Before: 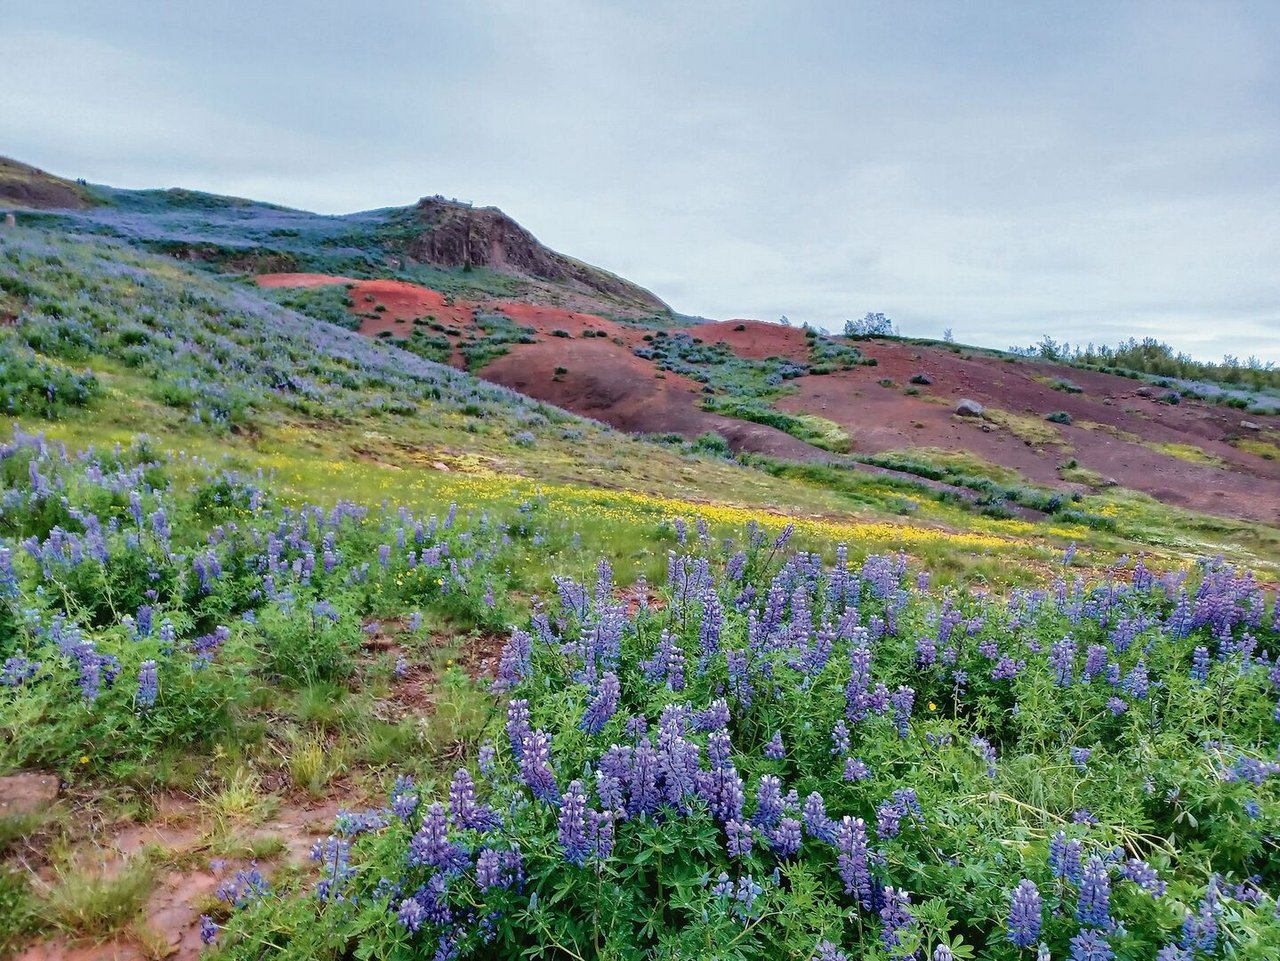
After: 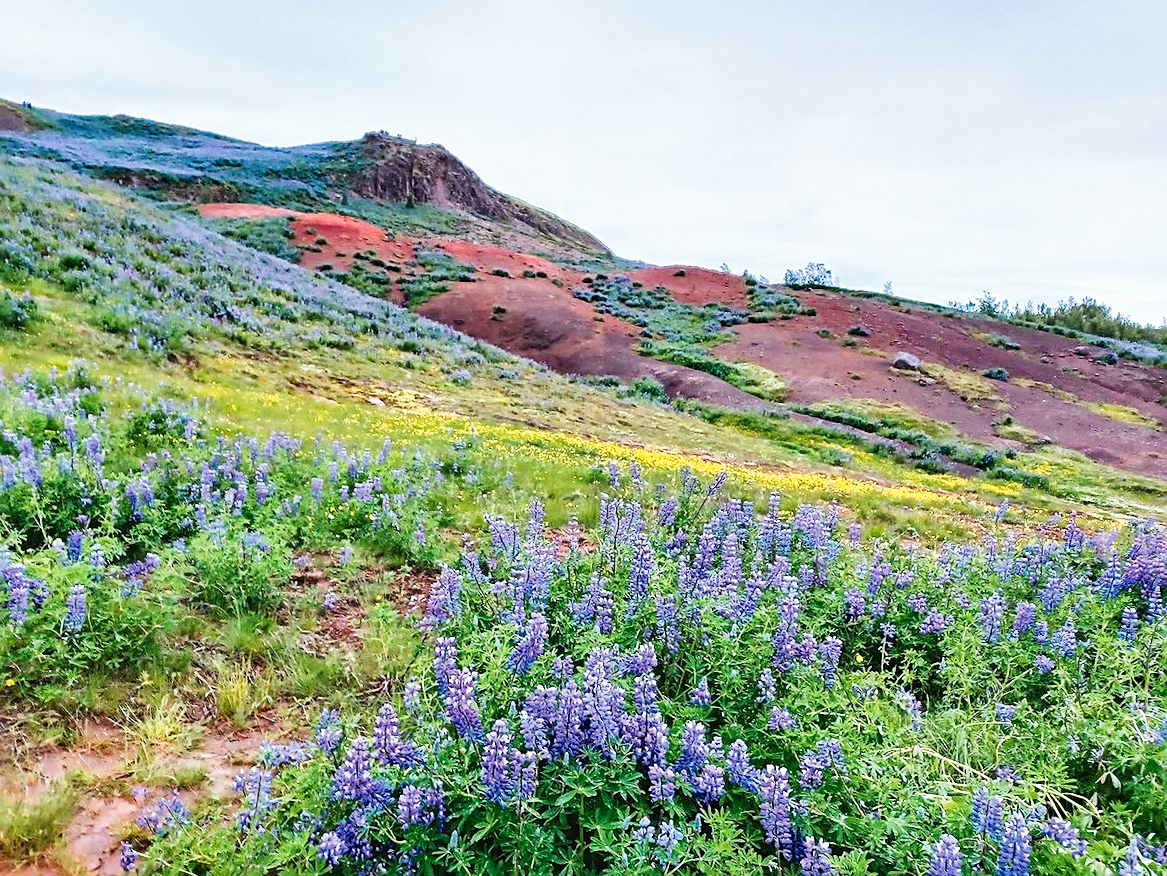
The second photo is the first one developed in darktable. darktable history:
grain: coarseness 0.09 ISO, strength 10%
tone curve: curves: ch0 [(0, 0) (0.003, 0.011) (0.011, 0.02) (0.025, 0.032) (0.044, 0.046) (0.069, 0.071) (0.1, 0.107) (0.136, 0.144) (0.177, 0.189) (0.224, 0.244) (0.277, 0.309) (0.335, 0.398) (0.399, 0.477) (0.468, 0.583) (0.543, 0.675) (0.623, 0.772) (0.709, 0.855) (0.801, 0.926) (0.898, 0.979) (1, 1)], preserve colors none
sharpen: on, module defaults
crop and rotate: angle -1.96°, left 3.097%, top 4.154%, right 1.586%, bottom 0.529%
